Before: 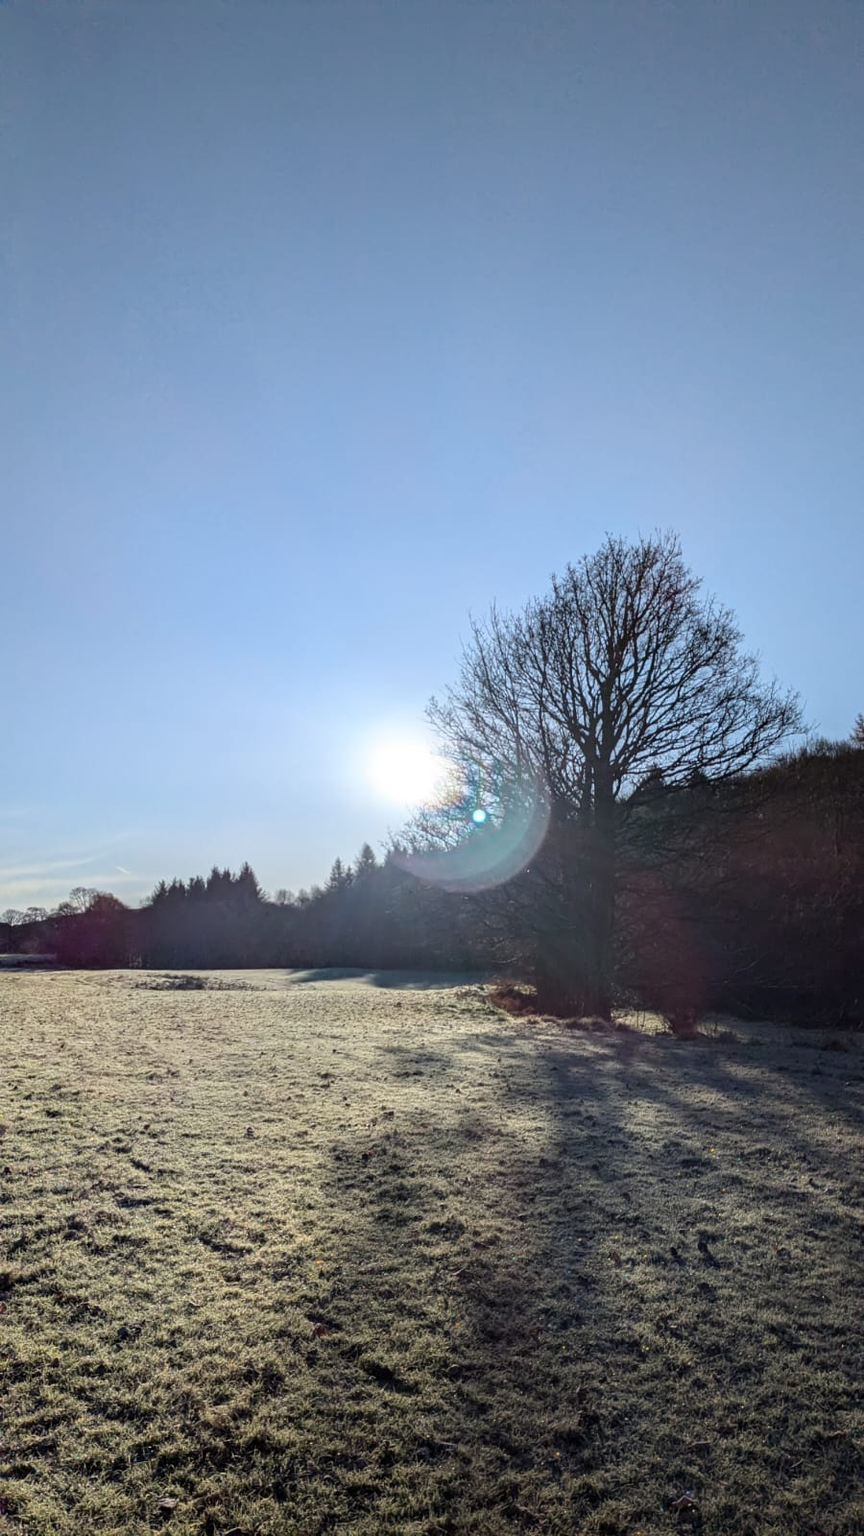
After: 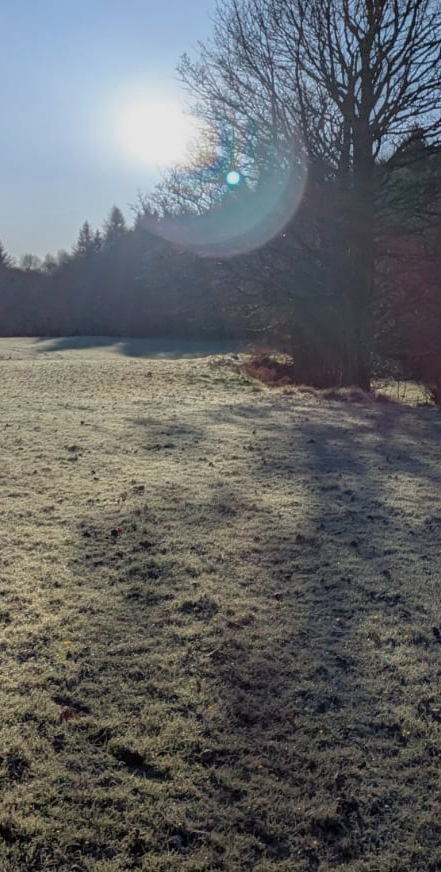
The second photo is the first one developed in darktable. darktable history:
crop: left 29.653%, top 42.019%, right 21.268%, bottom 3.47%
tone equalizer: -8 EV 0.268 EV, -7 EV 0.388 EV, -6 EV 0.418 EV, -5 EV 0.248 EV, -3 EV -0.257 EV, -2 EV -0.425 EV, -1 EV -0.418 EV, +0 EV -0.27 EV, edges refinement/feathering 500, mask exposure compensation -1.57 EV, preserve details no
